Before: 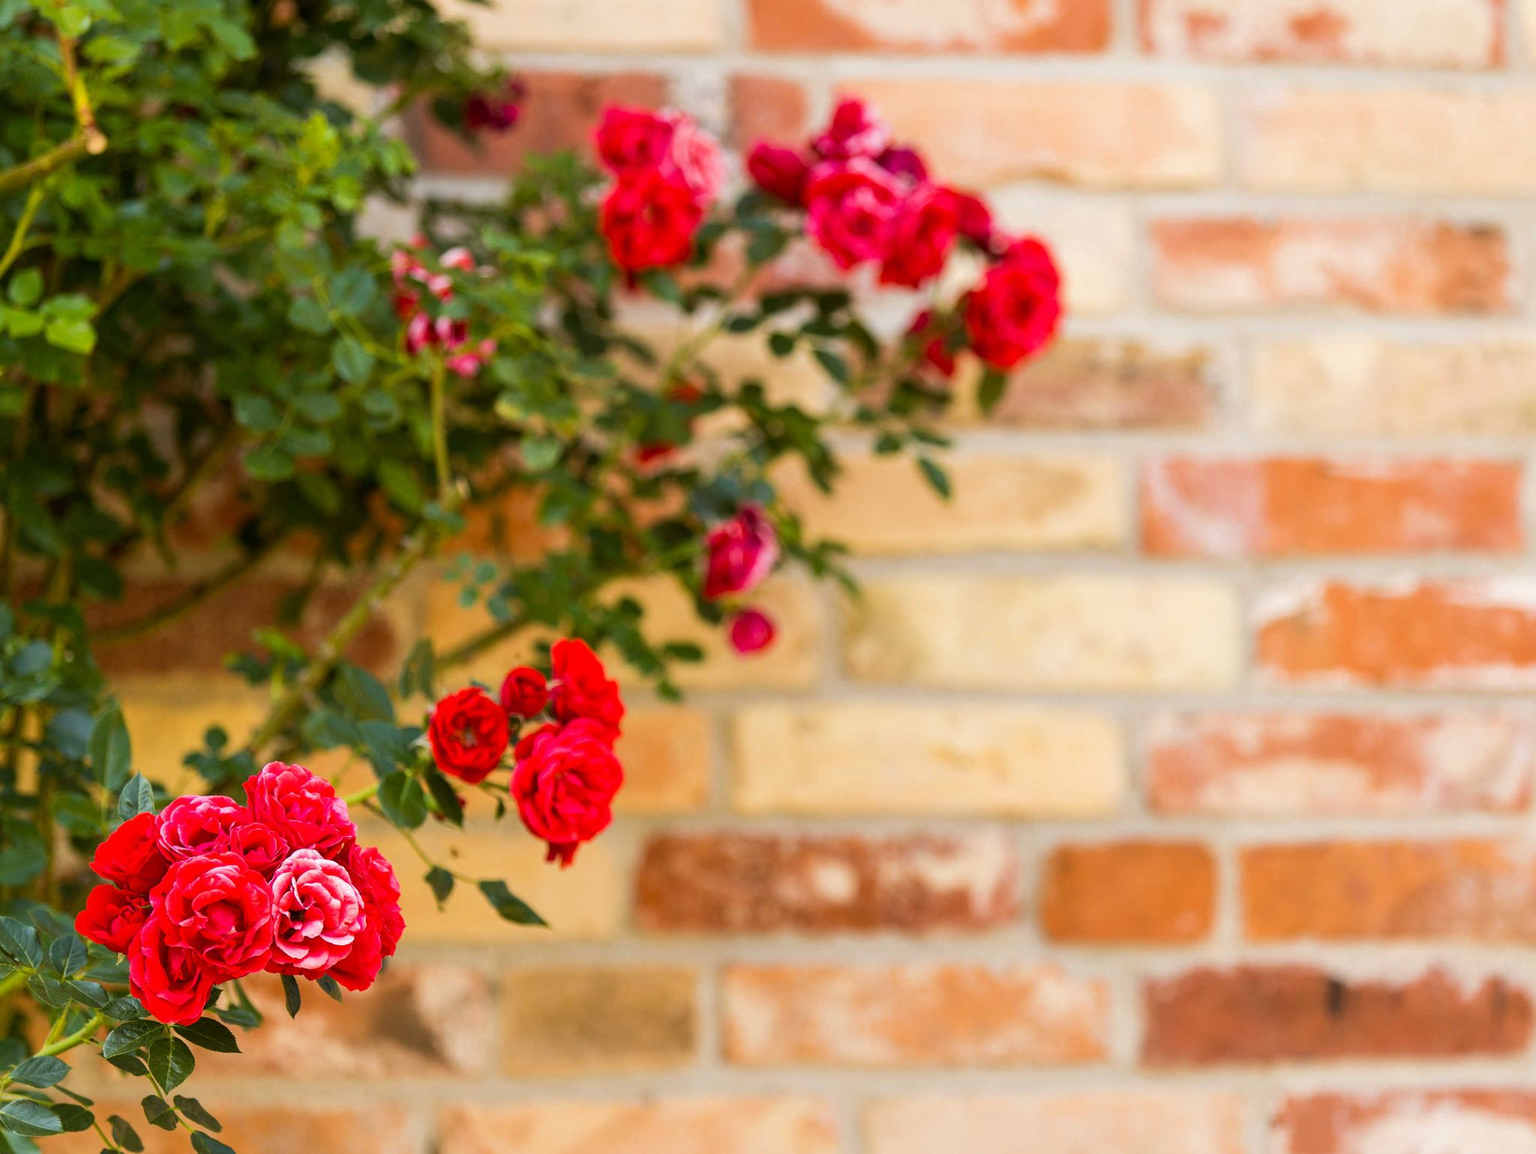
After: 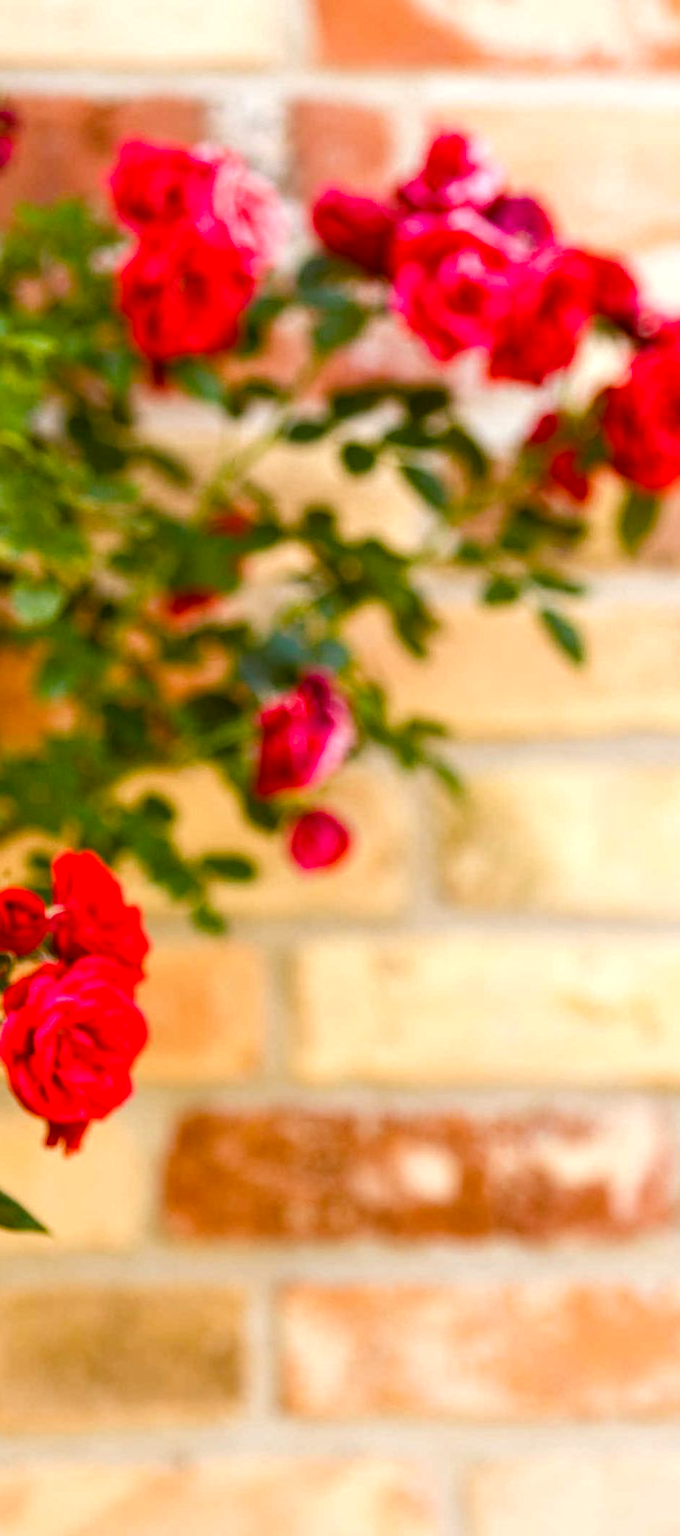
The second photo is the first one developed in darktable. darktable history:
crop: left 33.36%, right 33.36%
exposure: exposure -0.021 EV, compensate highlight preservation false
color balance rgb: perceptual saturation grading › global saturation 25%, perceptual saturation grading › highlights -50%, perceptual saturation grading › shadows 30%, perceptual brilliance grading › global brilliance 12%, global vibrance 20%
